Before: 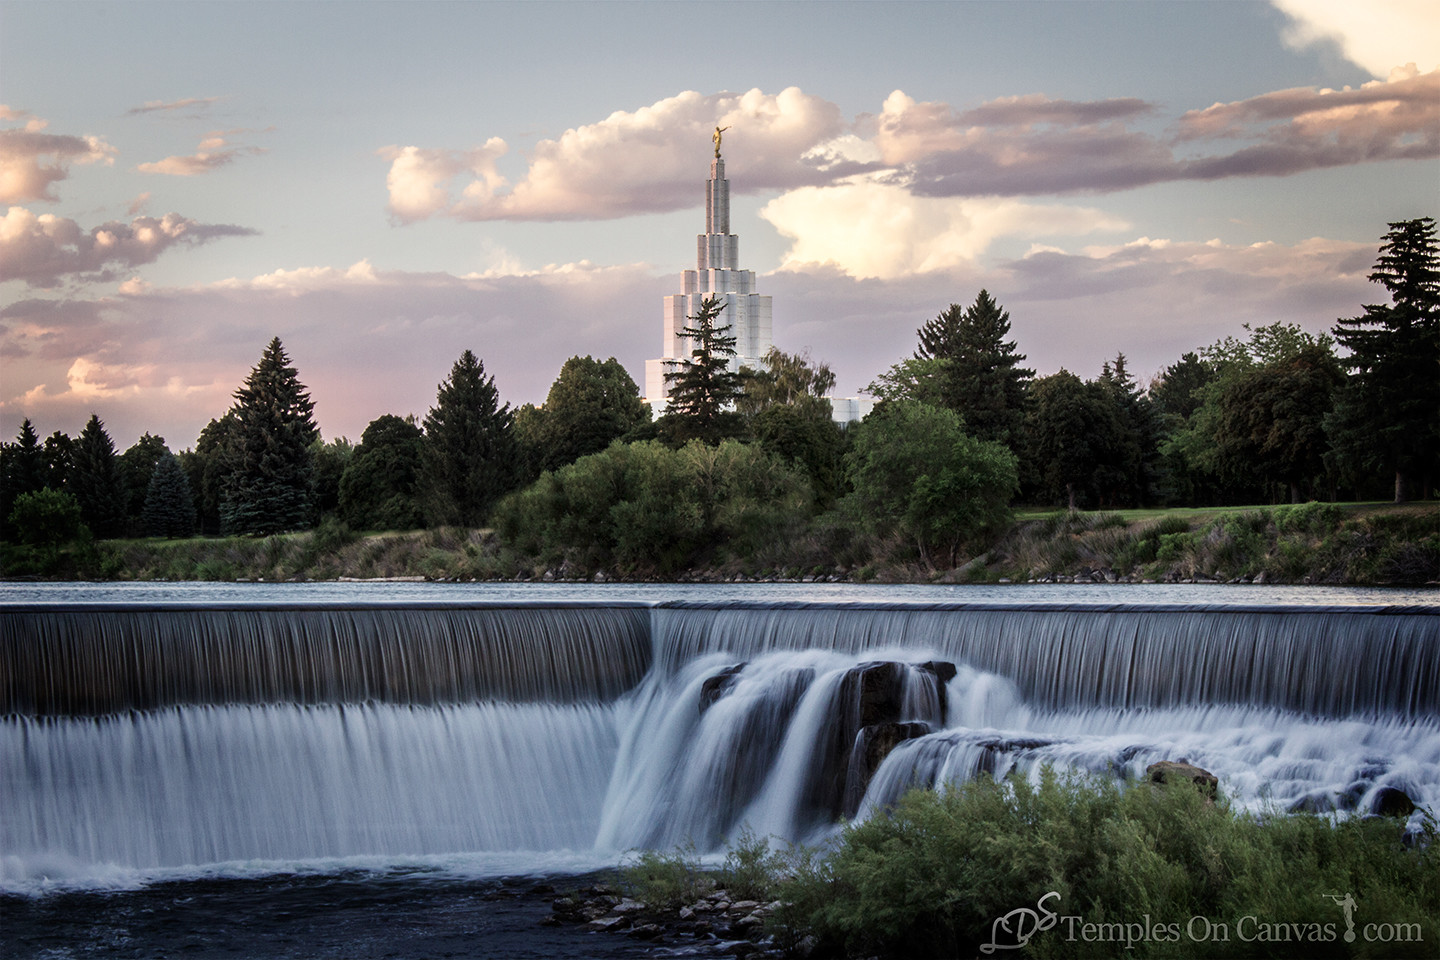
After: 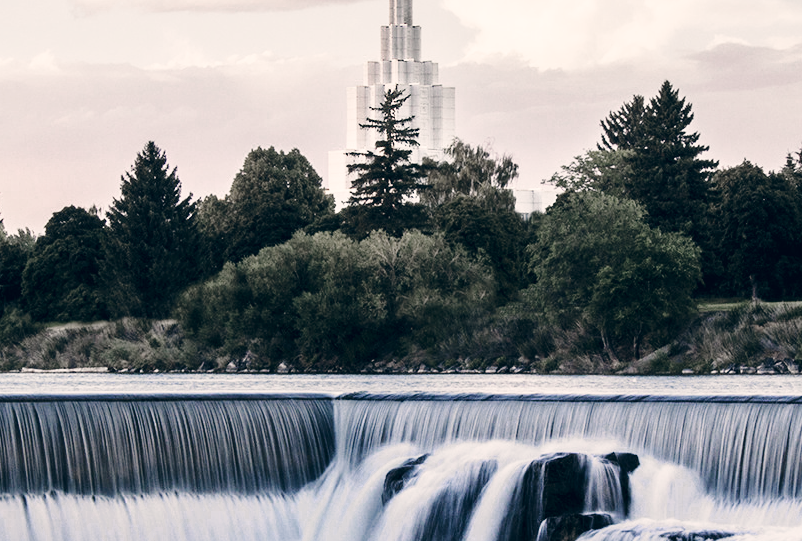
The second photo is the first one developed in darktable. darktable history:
crop and rotate: left 22.072%, top 21.779%, right 22.195%, bottom 21.809%
color correction: highlights a* 10.27, highlights b* 14.49, shadows a* -10.16, shadows b* -14.82
base curve: curves: ch0 [(0, 0) (0.028, 0.03) (0.121, 0.232) (0.46, 0.748) (0.859, 0.968) (1, 1)], preserve colors none
color zones: curves: ch0 [(0, 0.613) (0.01, 0.613) (0.245, 0.448) (0.498, 0.529) (0.642, 0.665) (0.879, 0.777) (0.99, 0.613)]; ch1 [(0, 0.272) (0.219, 0.127) (0.724, 0.346)]
